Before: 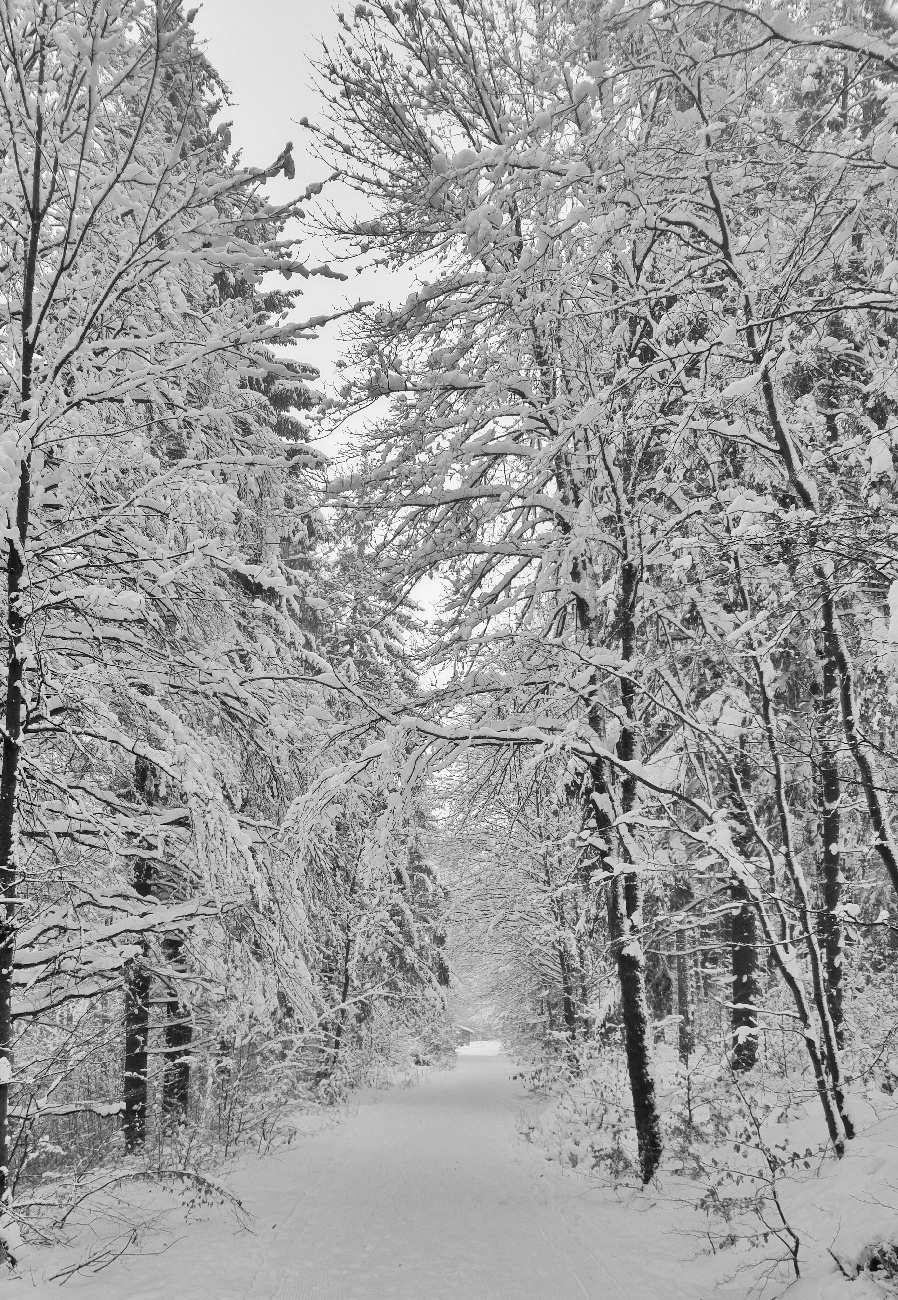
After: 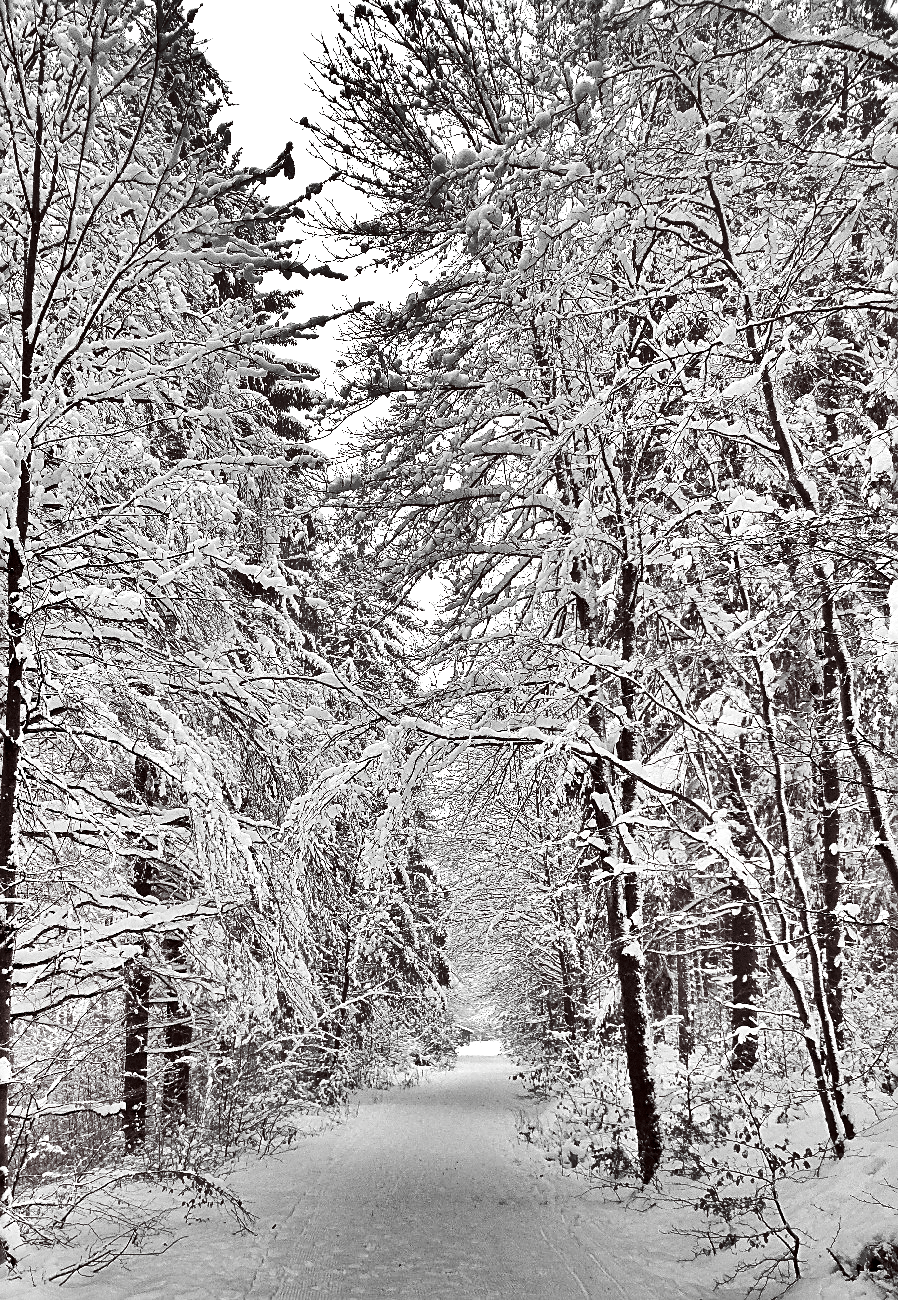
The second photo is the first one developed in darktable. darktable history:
color balance rgb: shadows lift › chroma 4.736%, shadows lift › hue 25.25°, power › hue 214.48°, highlights gain › luminance 18.07%, perceptual saturation grading › global saturation 25.442%, global vibrance 20%
shadows and highlights: shadows 20.85, highlights -82.85, soften with gaussian
sharpen: on, module defaults
tone curve: curves: ch0 [(0.003, 0) (0.066, 0.023) (0.149, 0.094) (0.264, 0.238) (0.395, 0.401) (0.517, 0.553) (0.716, 0.743) (0.813, 0.846) (1, 1)]; ch1 [(0, 0) (0.164, 0.115) (0.337, 0.332) (0.39, 0.398) (0.464, 0.461) (0.501, 0.5) (0.521, 0.529) (0.571, 0.588) (0.652, 0.681) (0.733, 0.749) (0.811, 0.796) (1, 1)]; ch2 [(0, 0) (0.337, 0.382) (0.464, 0.476) (0.501, 0.502) (0.527, 0.54) (0.556, 0.567) (0.6, 0.59) (0.687, 0.675) (1, 1)], color space Lab, independent channels, preserve colors none
tone equalizer: -8 EV -0.396 EV, -7 EV -0.399 EV, -6 EV -0.312 EV, -5 EV -0.223 EV, -3 EV 0.206 EV, -2 EV 0.311 EV, -1 EV 0.392 EV, +0 EV 0.436 EV, mask exposure compensation -0.487 EV
